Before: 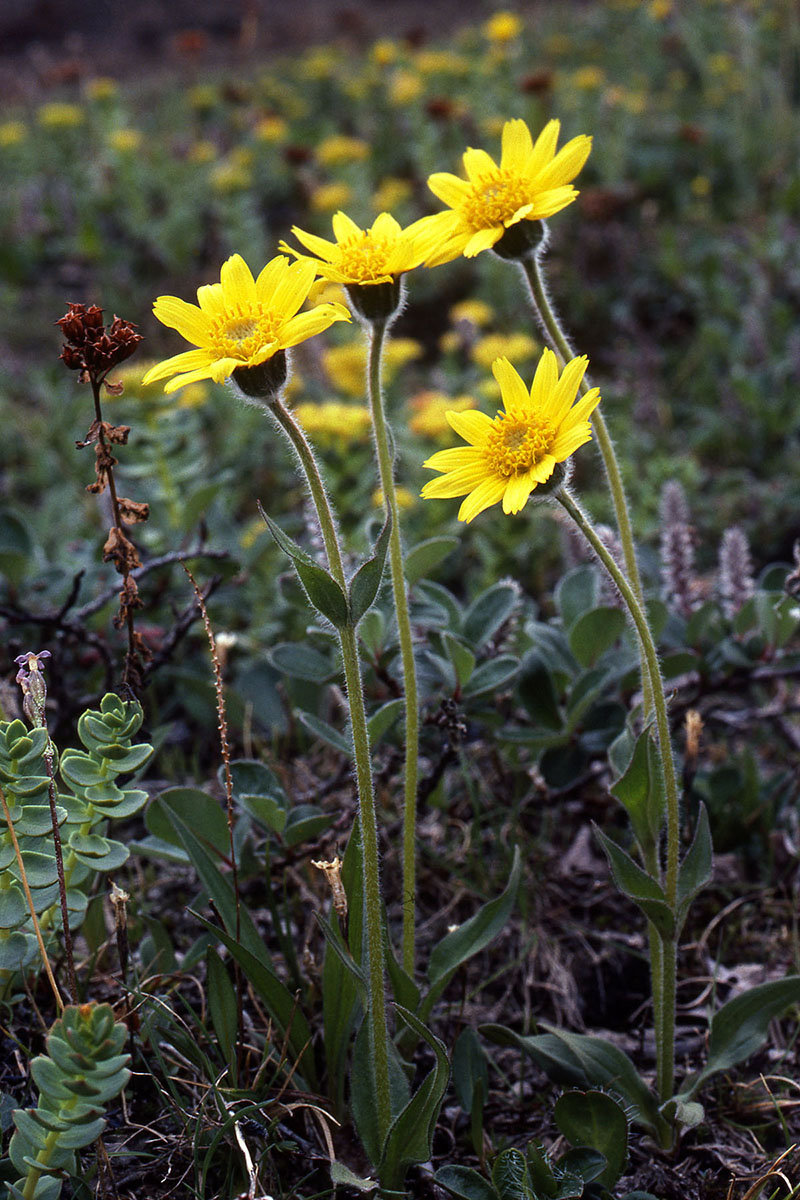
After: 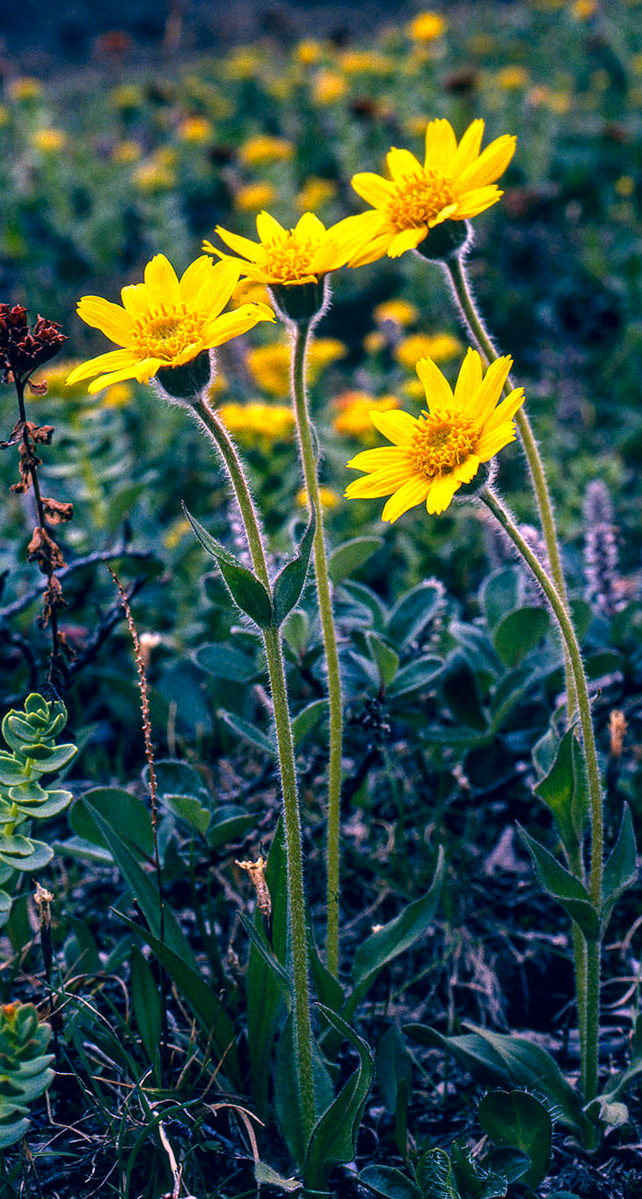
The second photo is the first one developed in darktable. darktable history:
crop and rotate: left 9.503%, right 10.185%
color correction: highlights a* 16.35, highlights b* 0.222, shadows a* -15.35, shadows b* -13.9, saturation 1.52
local contrast: highlights 28%, detail 150%
